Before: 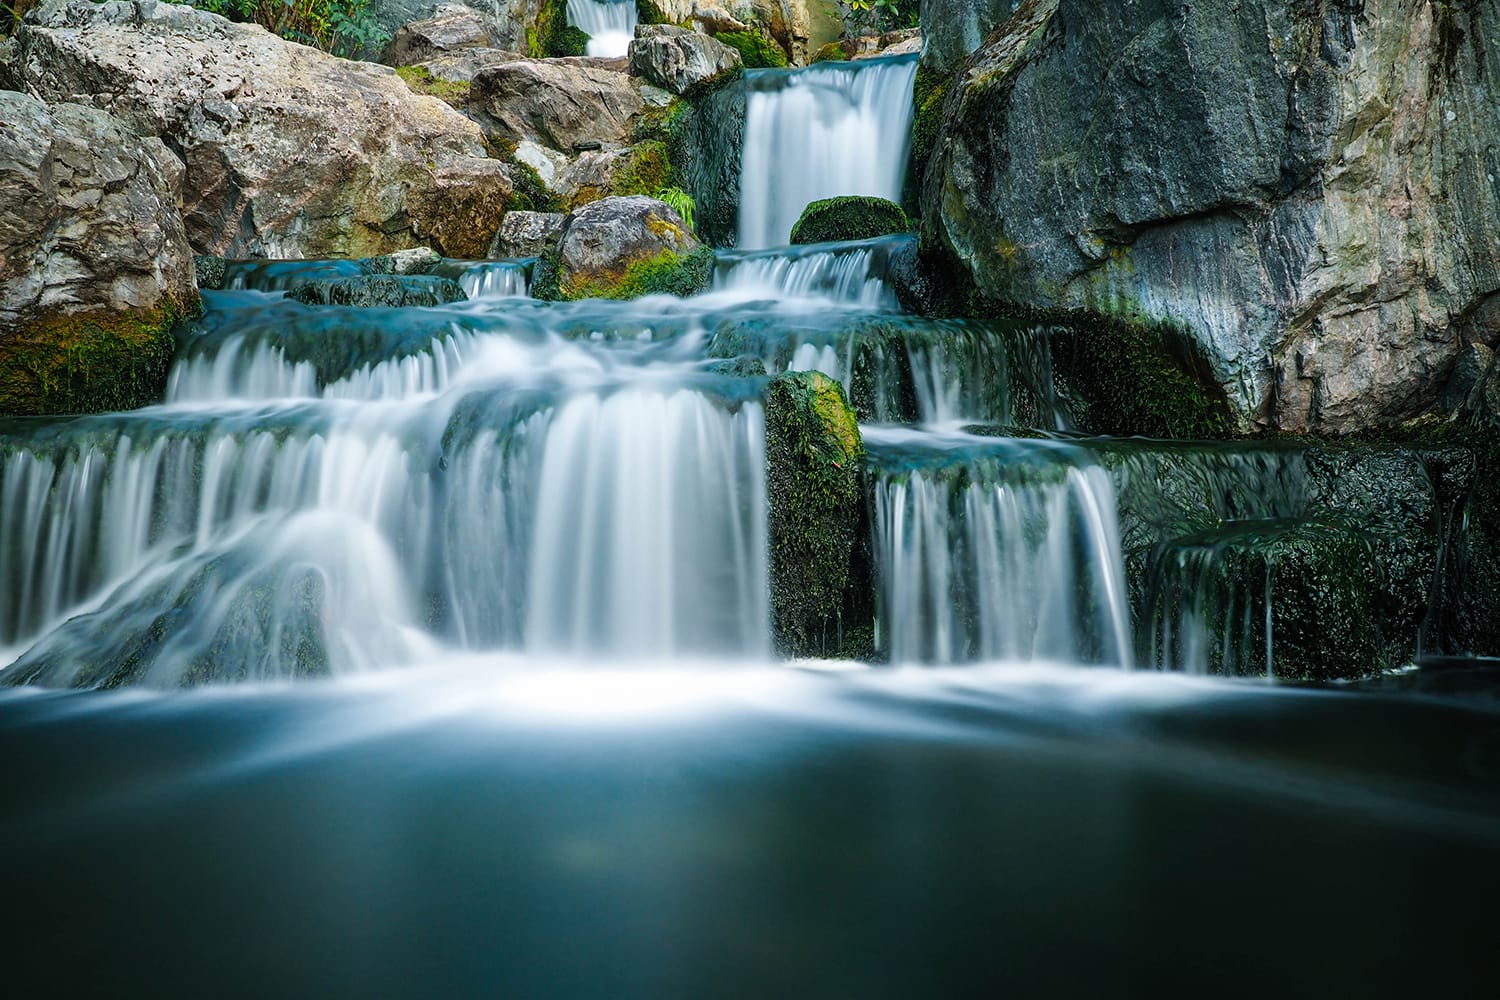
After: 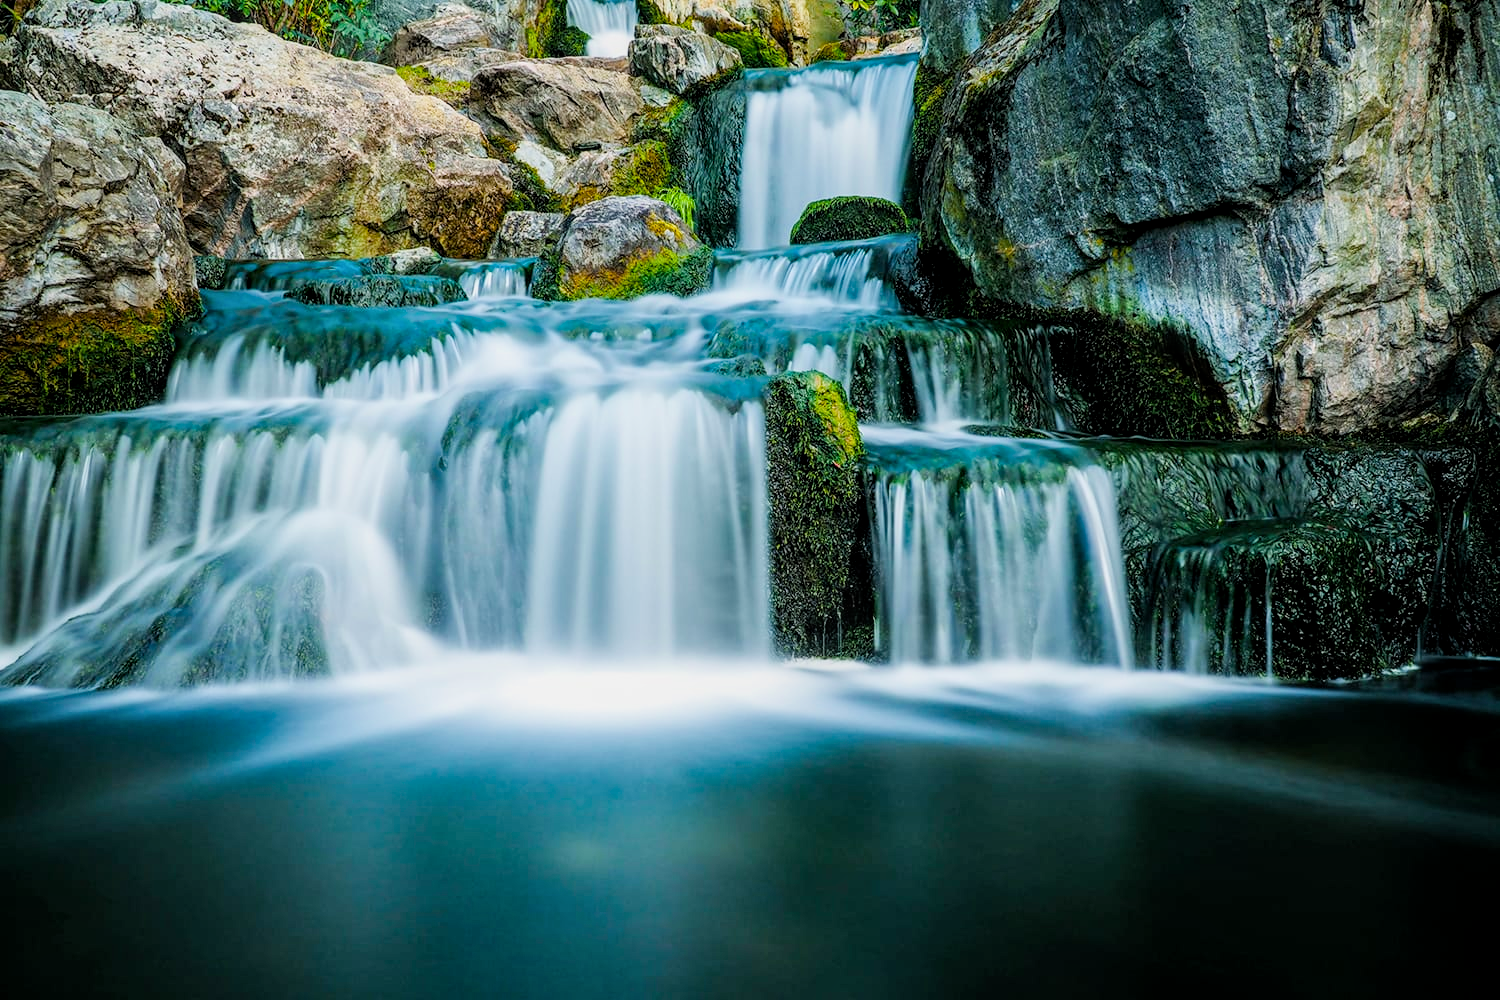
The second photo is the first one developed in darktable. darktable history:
exposure: black level correction 0.001, exposure 0.5 EV, compensate exposure bias true, compensate highlight preservation false
local contrast: on, module defaults
rotate and perspective: automatic cropping off
color balance rgb: perceptual saturation grading › global saturation 20%, global vibrance 20%
filmic rgb: hardness 4.17
